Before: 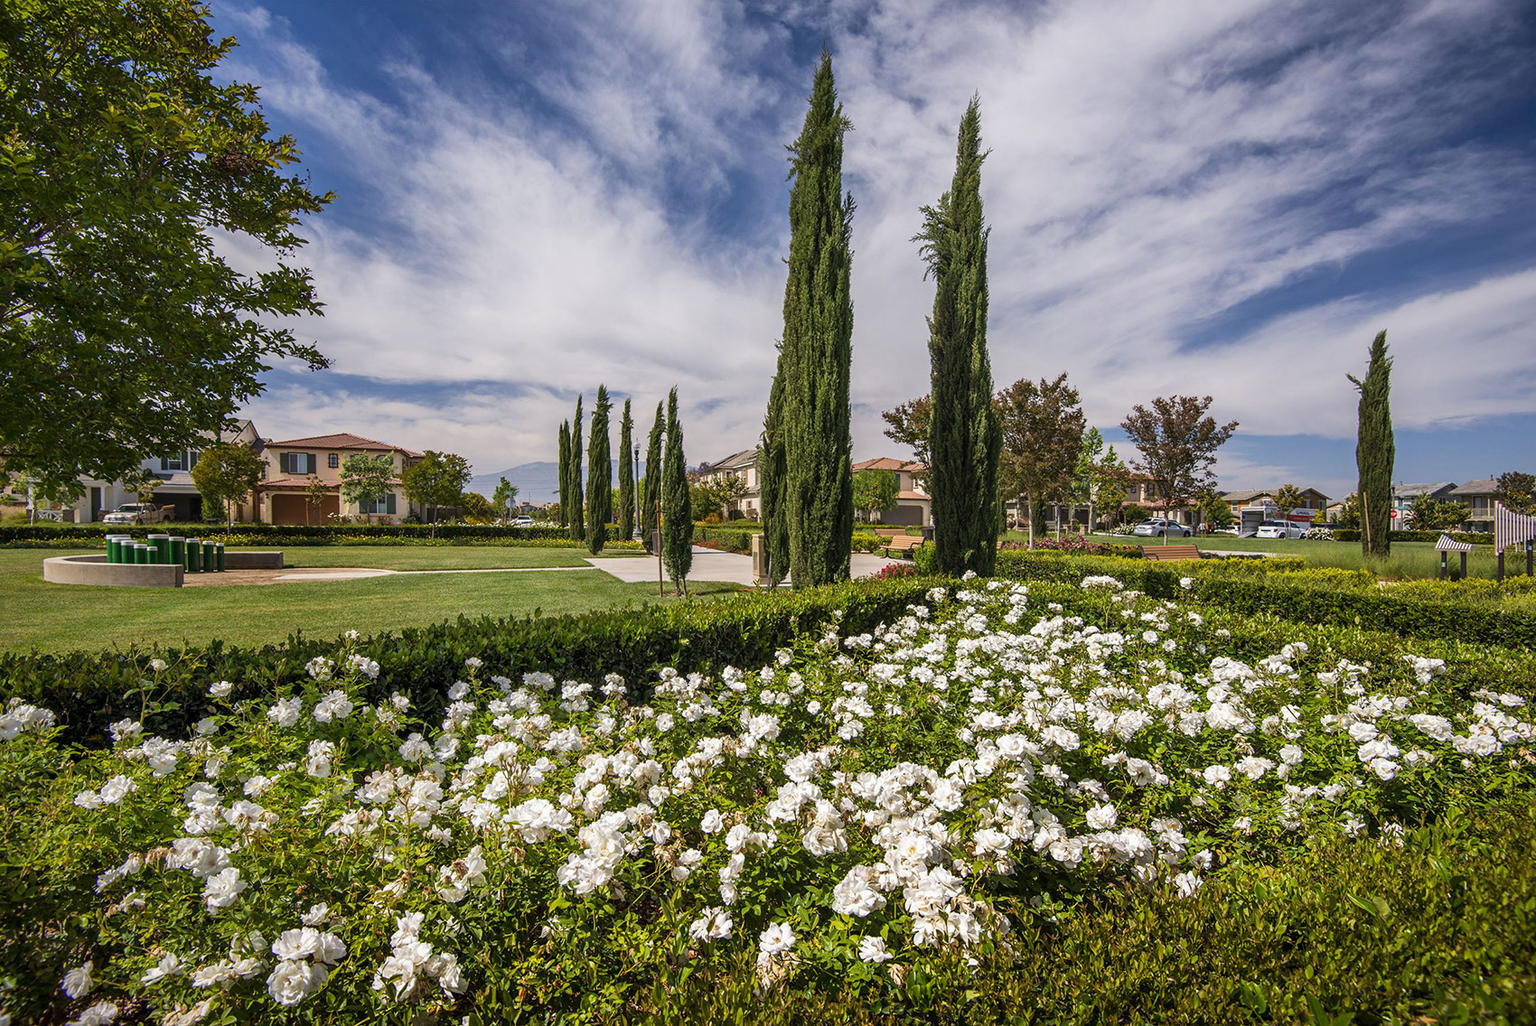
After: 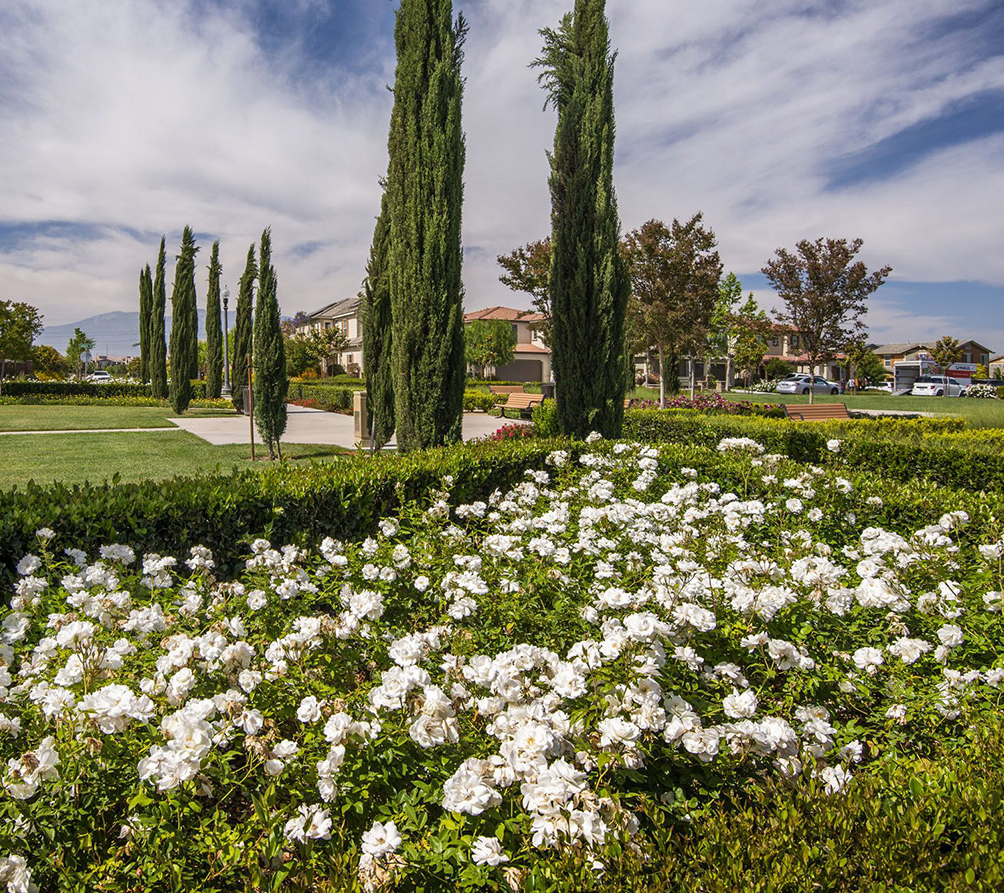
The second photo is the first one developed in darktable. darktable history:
crop and rotate: left 28.256%, top 17.734%, right 12.656%, bottom 3.573%
exposure: compensate highlight preservation false
